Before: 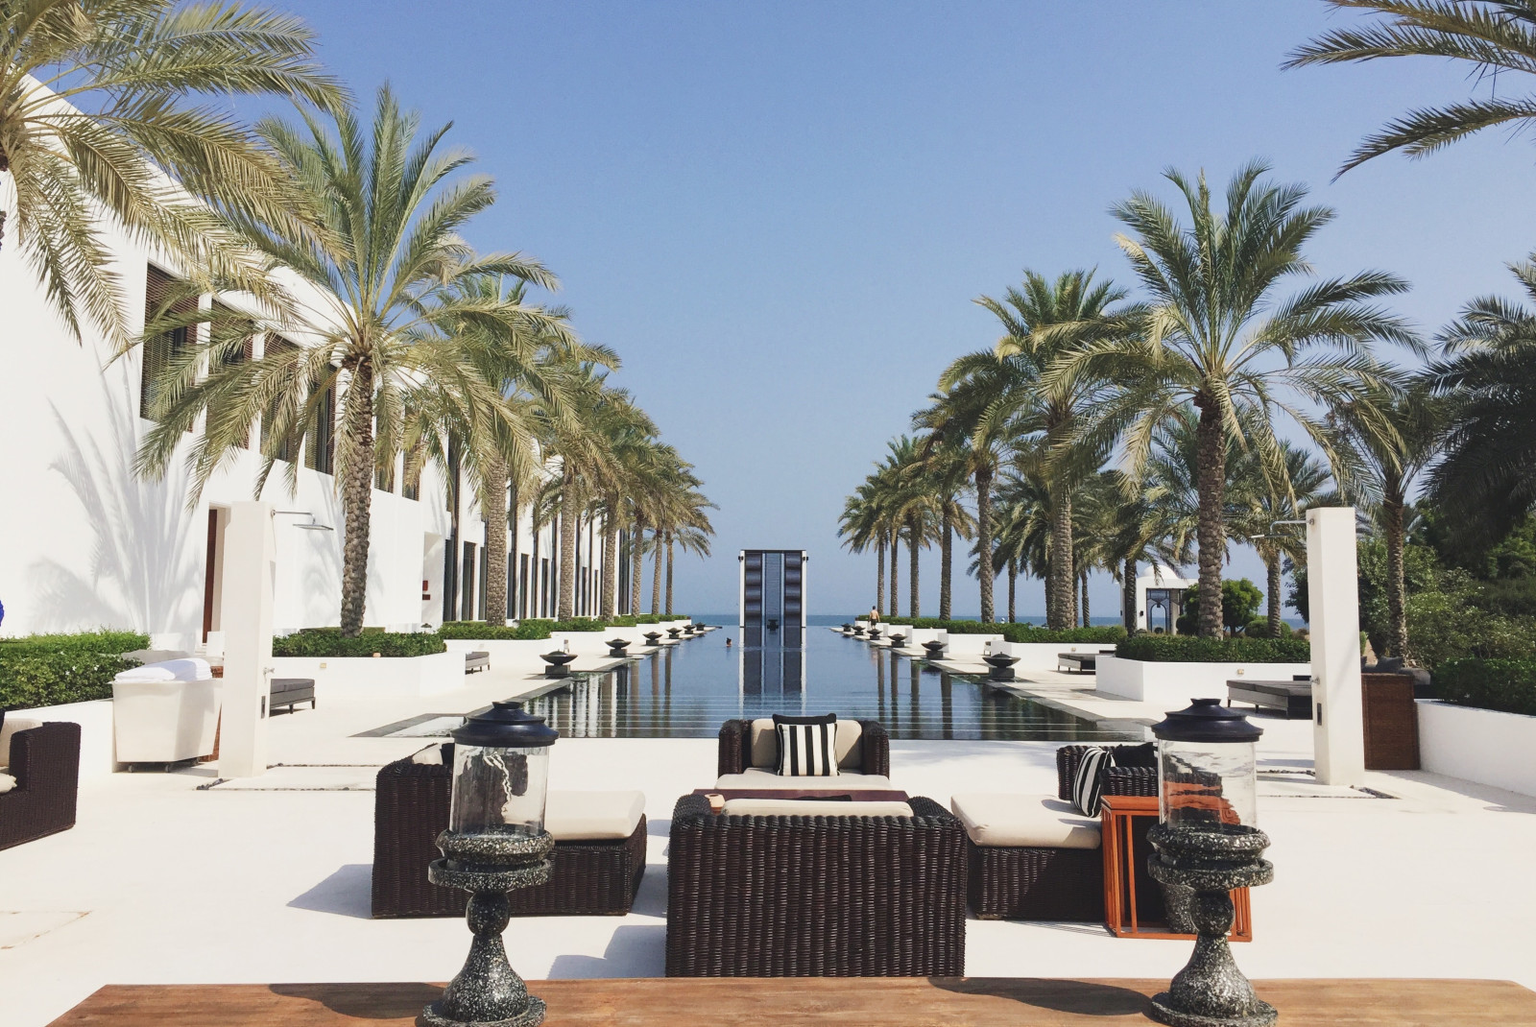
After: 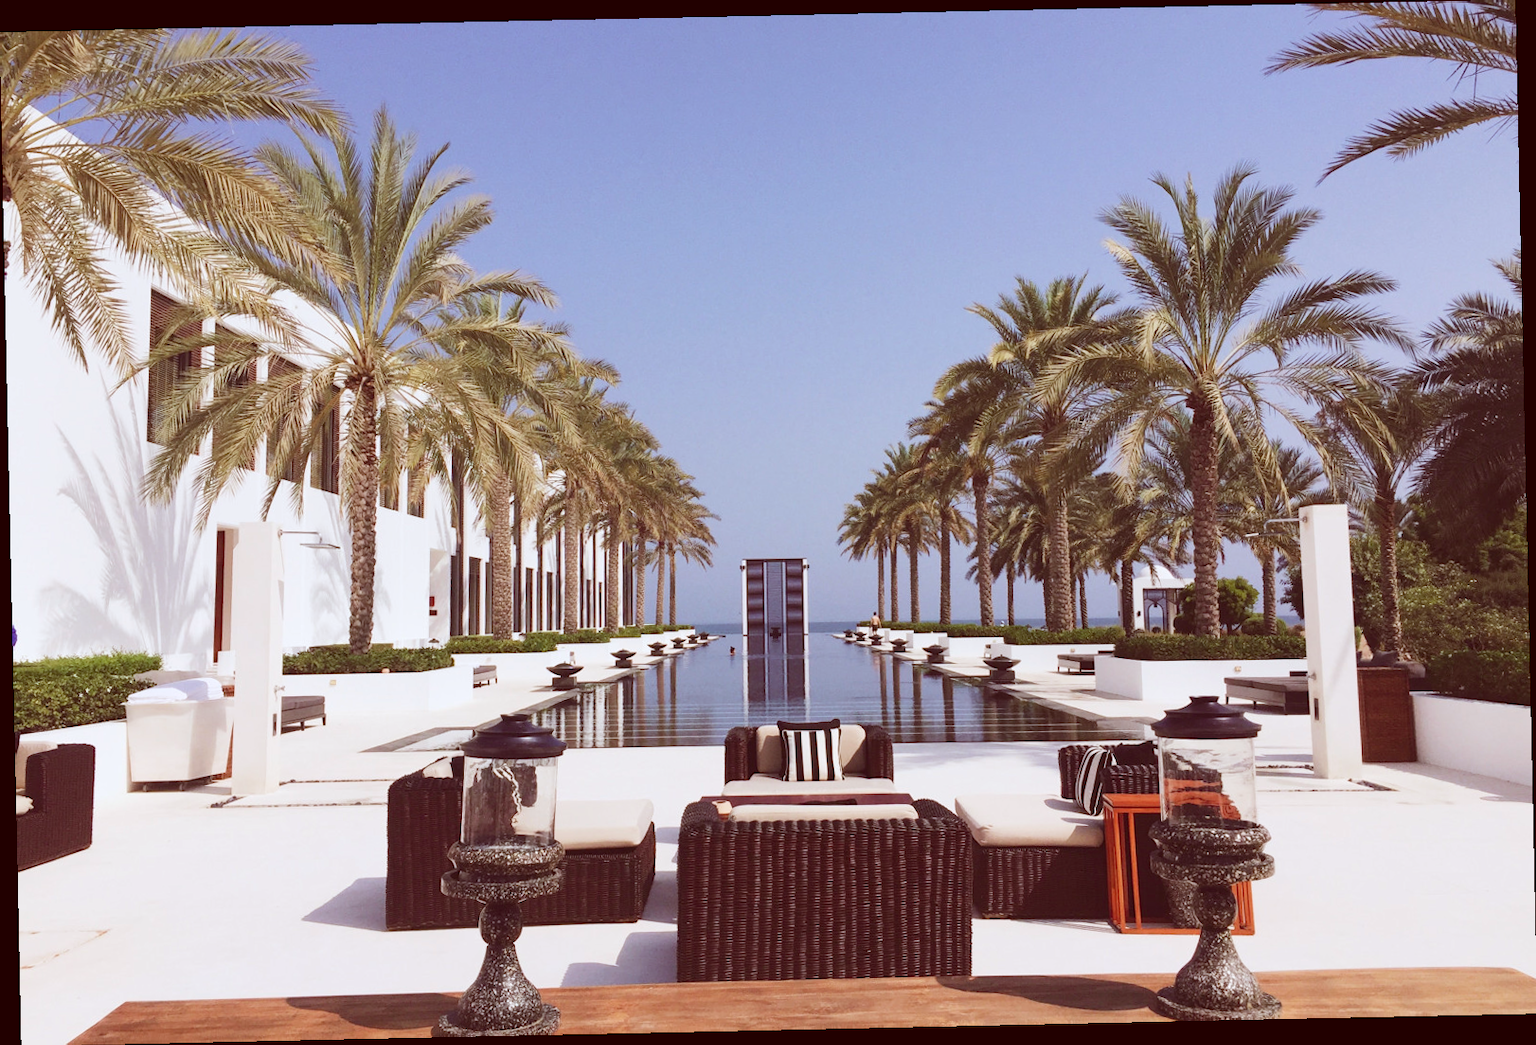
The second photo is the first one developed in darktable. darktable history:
color correction: highlights a* -7.23, highlights b* -0.161, shadows a* 20.08, shadows b* 11.73
white balance: red 1.05, blue 1.072
rotate and perspective: rotation -1.24°, automatic cropping off
